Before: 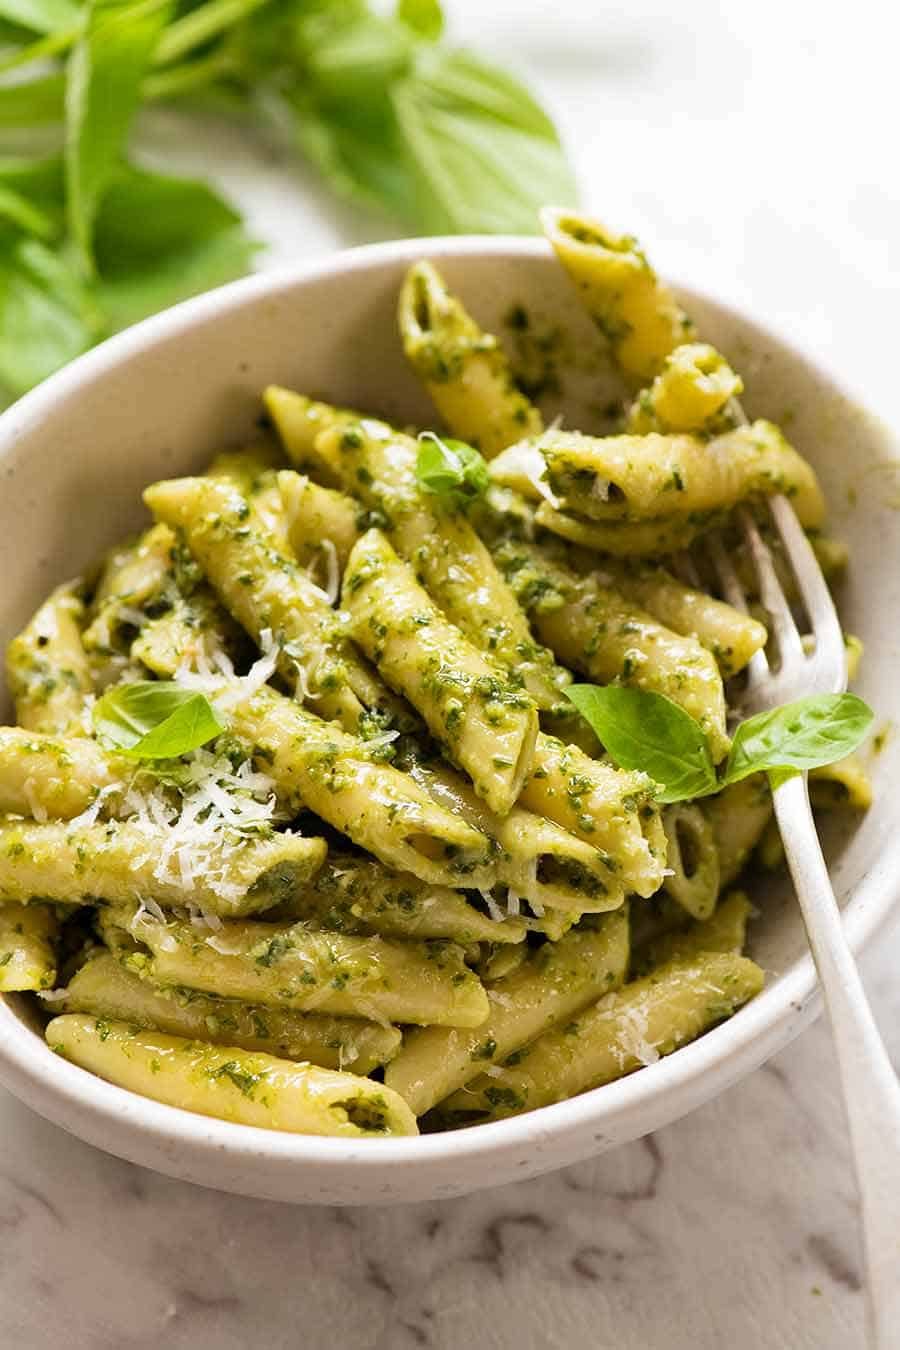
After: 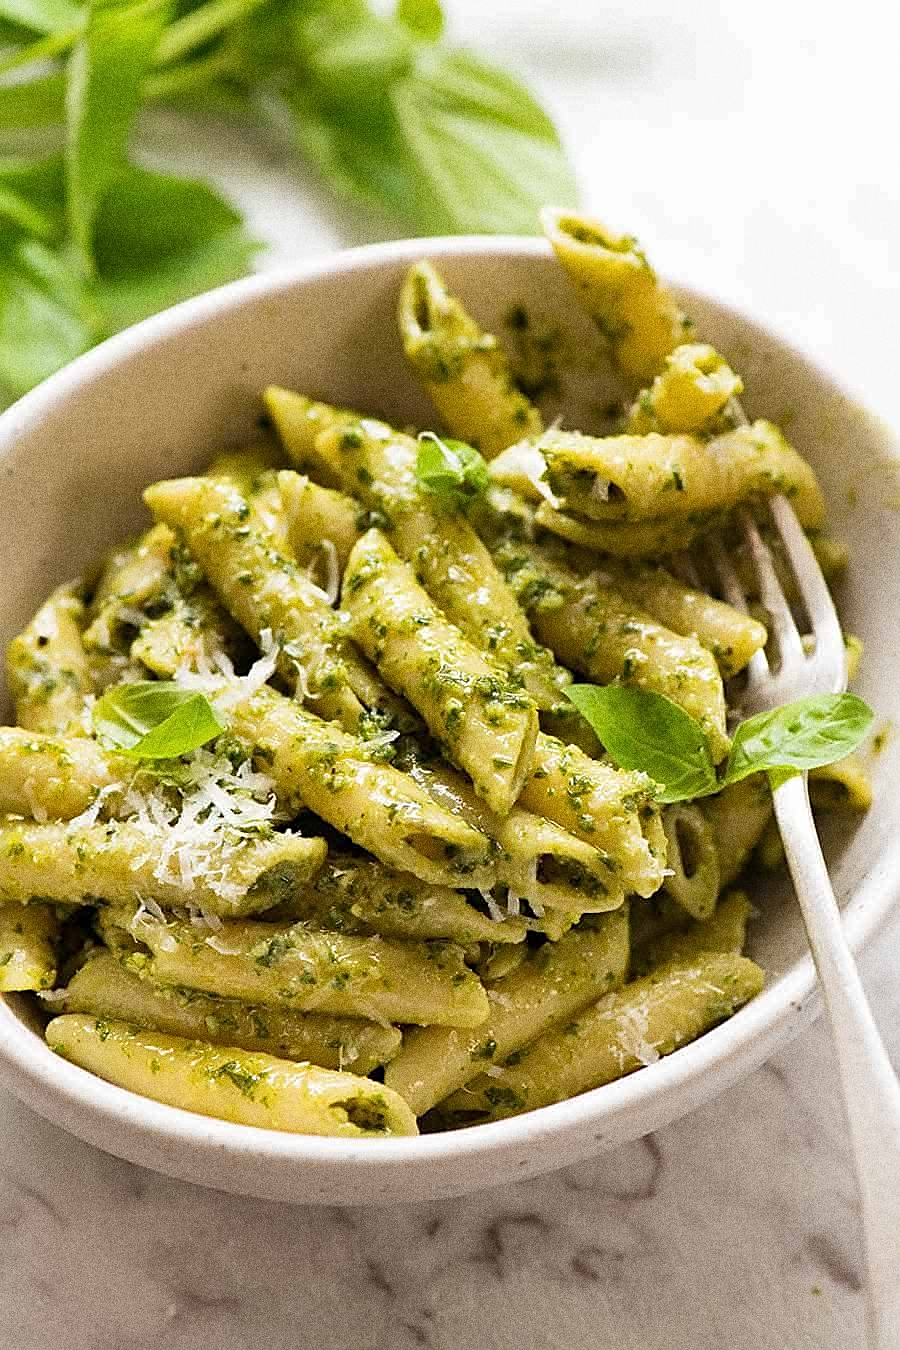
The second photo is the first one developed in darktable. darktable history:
grain: strength 49.07%
sharpen: on, module defaults
